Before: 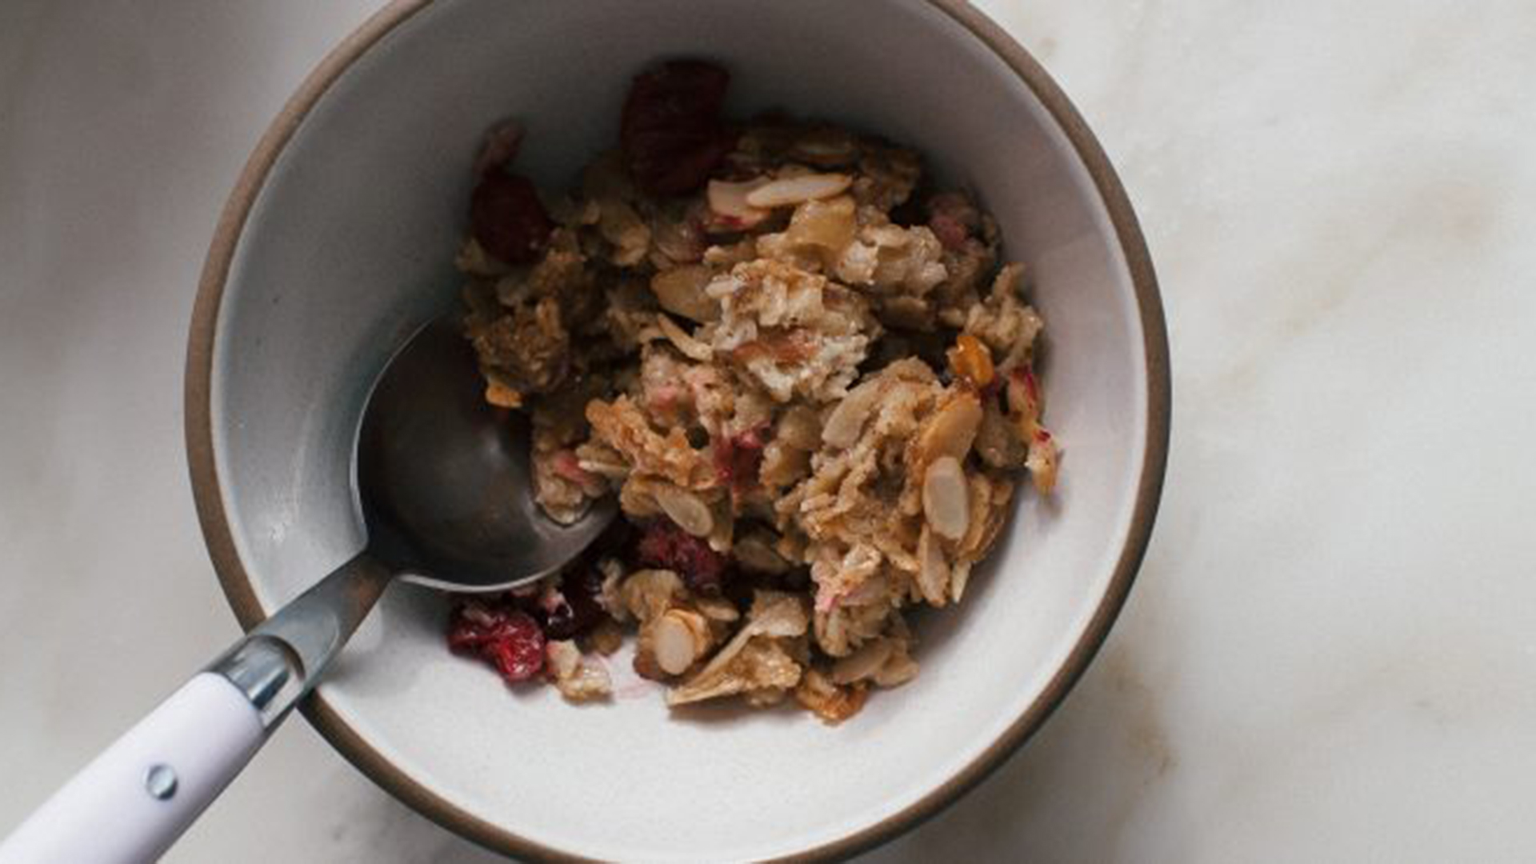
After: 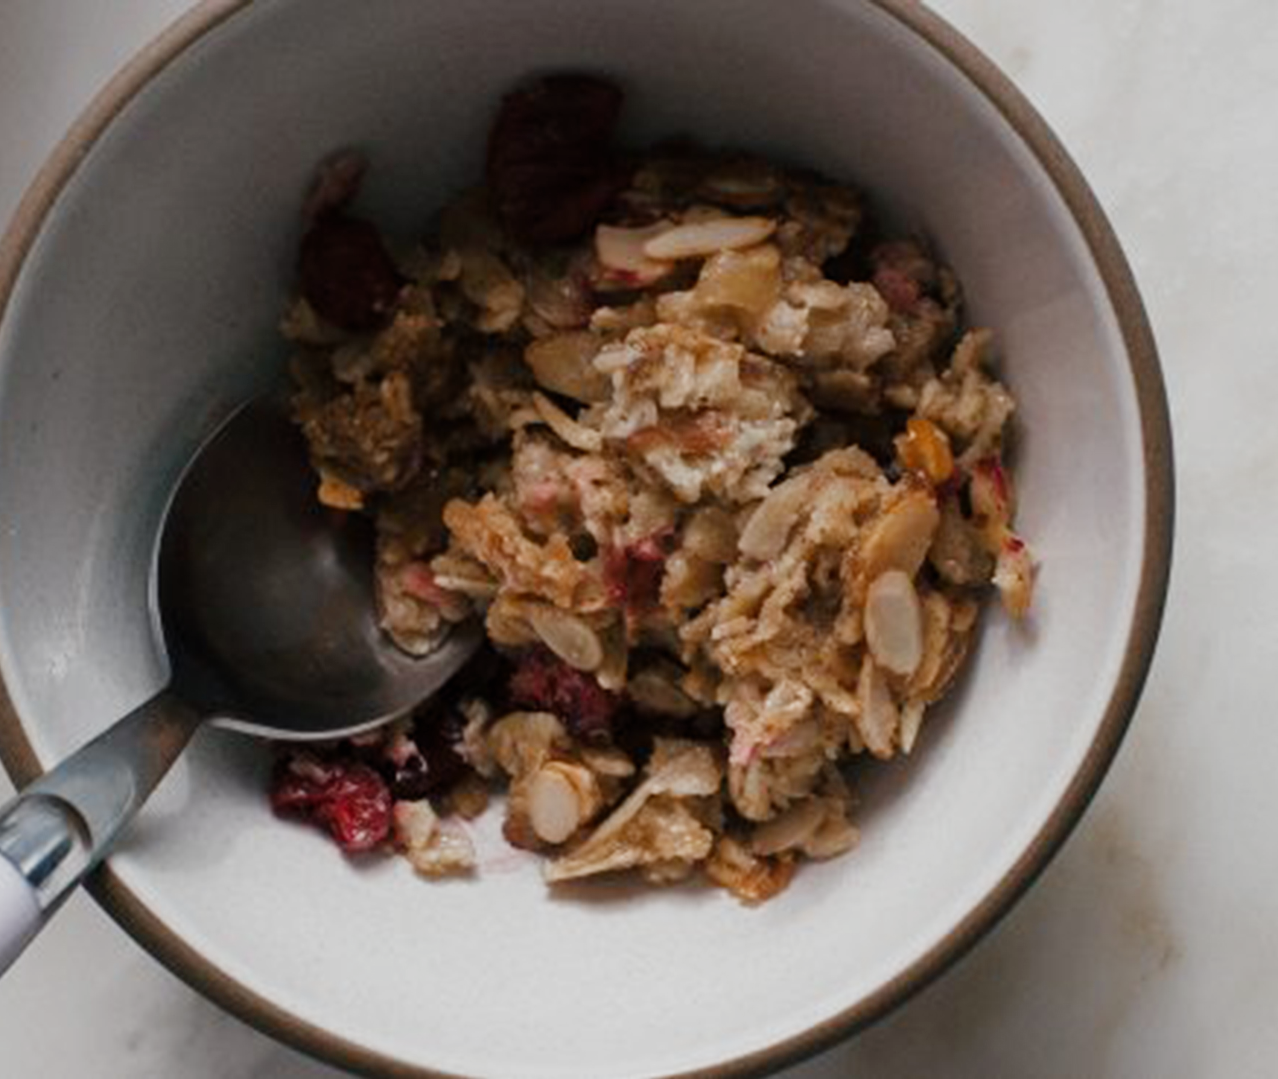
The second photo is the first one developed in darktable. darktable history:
crop and rotate: left 15.101%, right 18.3%
filmic rgb: black relative exposure -14.27 EV, white relative exposure 3.36 EV, hardness 7.93, contrast 0.997, preserve chrominance no, color science v3 (2019), use custom middle-gray values true
